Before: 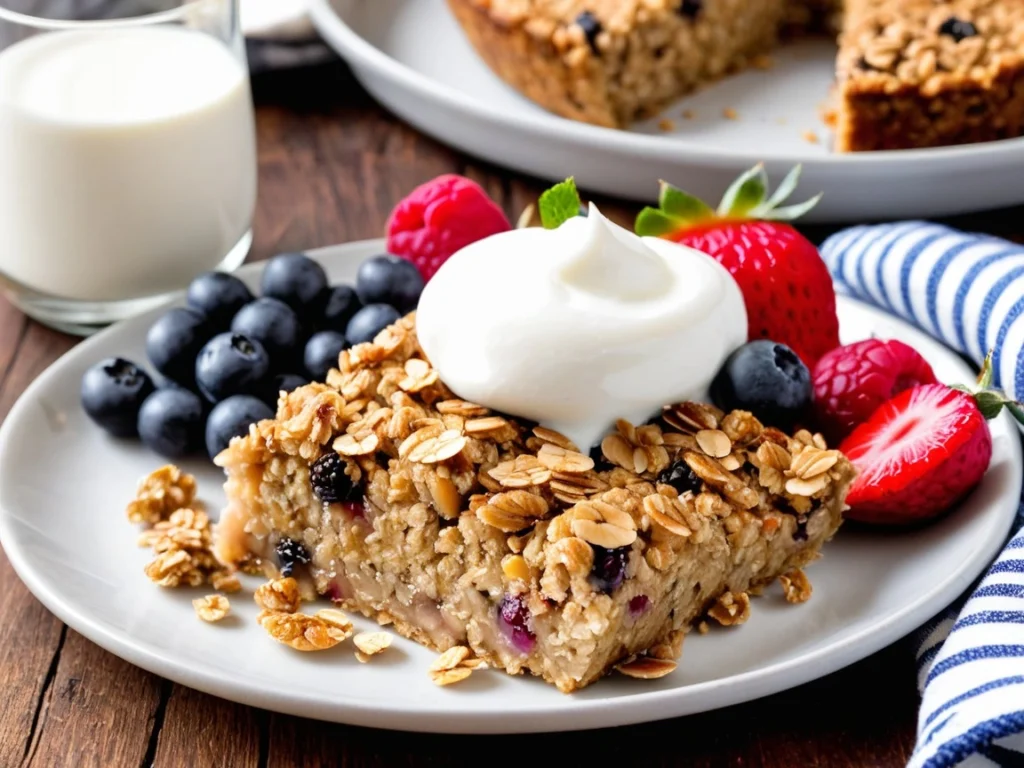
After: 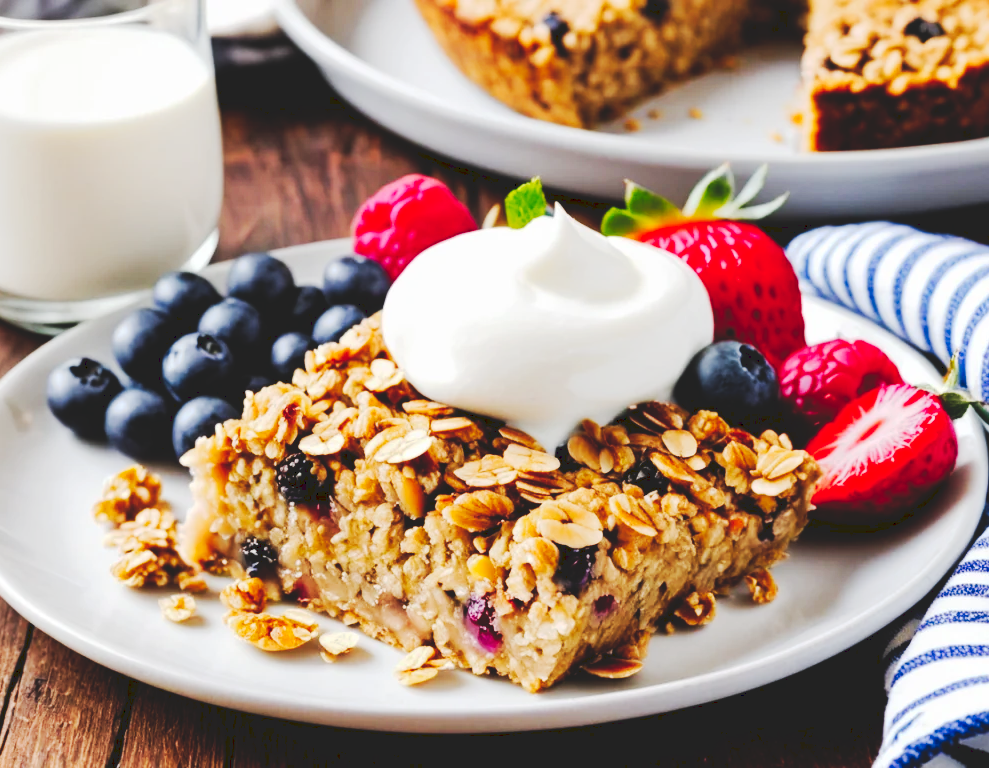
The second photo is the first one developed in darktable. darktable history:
crop and rotate: left 3.349%
tone curve: curves: ch0 [(0, 0) (0.003, 0.13) (0.011, 0.13) (0.025, 0.134) (0.044, 0.136) (0.069, 0.139) (0.1, 0.144) (0.136, 0.151) (0.177, 0.171) (0.224, 0.2) (0.277, 0.247) (0.335, 0.318) (0.399, 0.412) (0.468, 0.536) (0.543, 0.659) (0.623, 0.746) (0.709, 0.812) (0.801, 0.871) (0.898, 0.915) (1, 1)], preserve colors none
